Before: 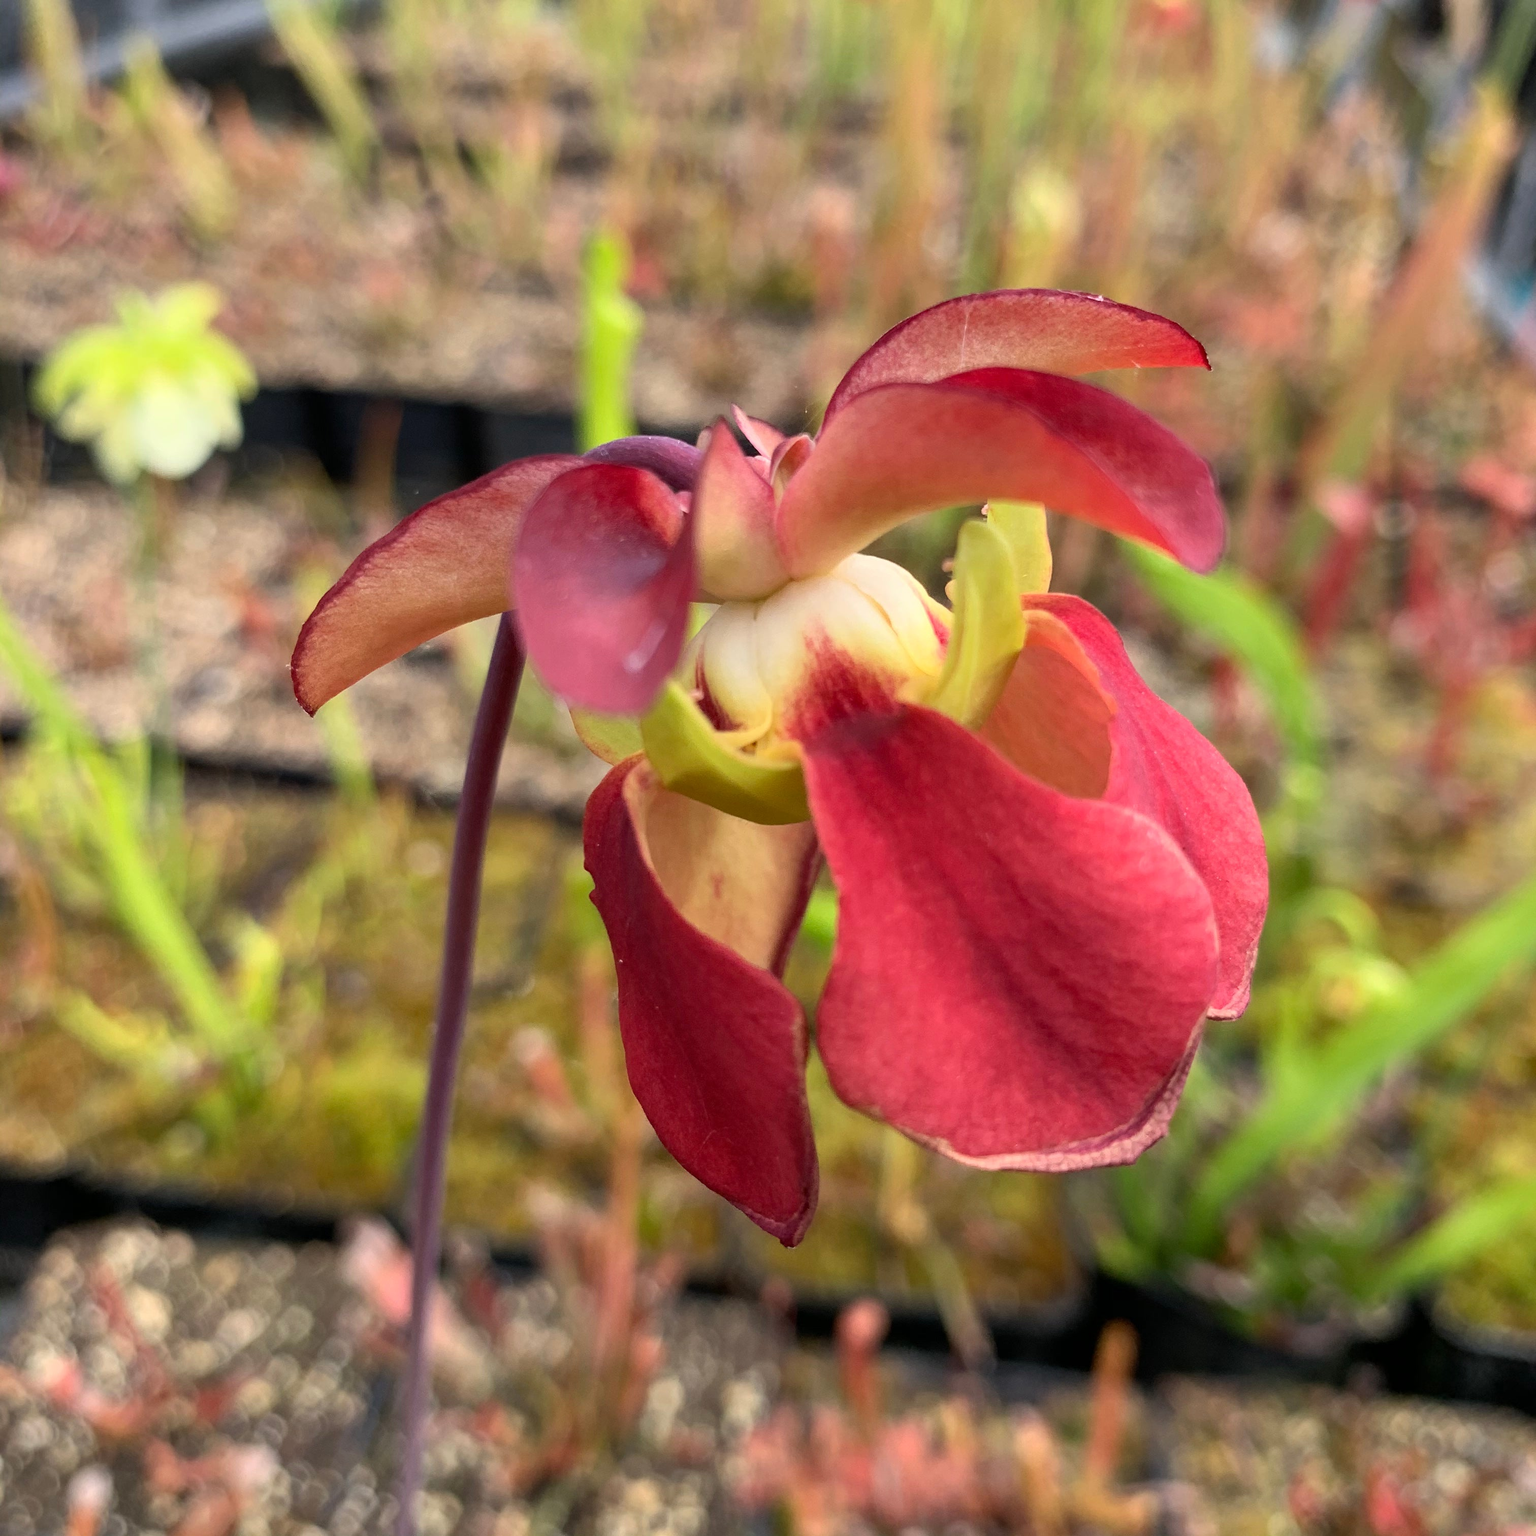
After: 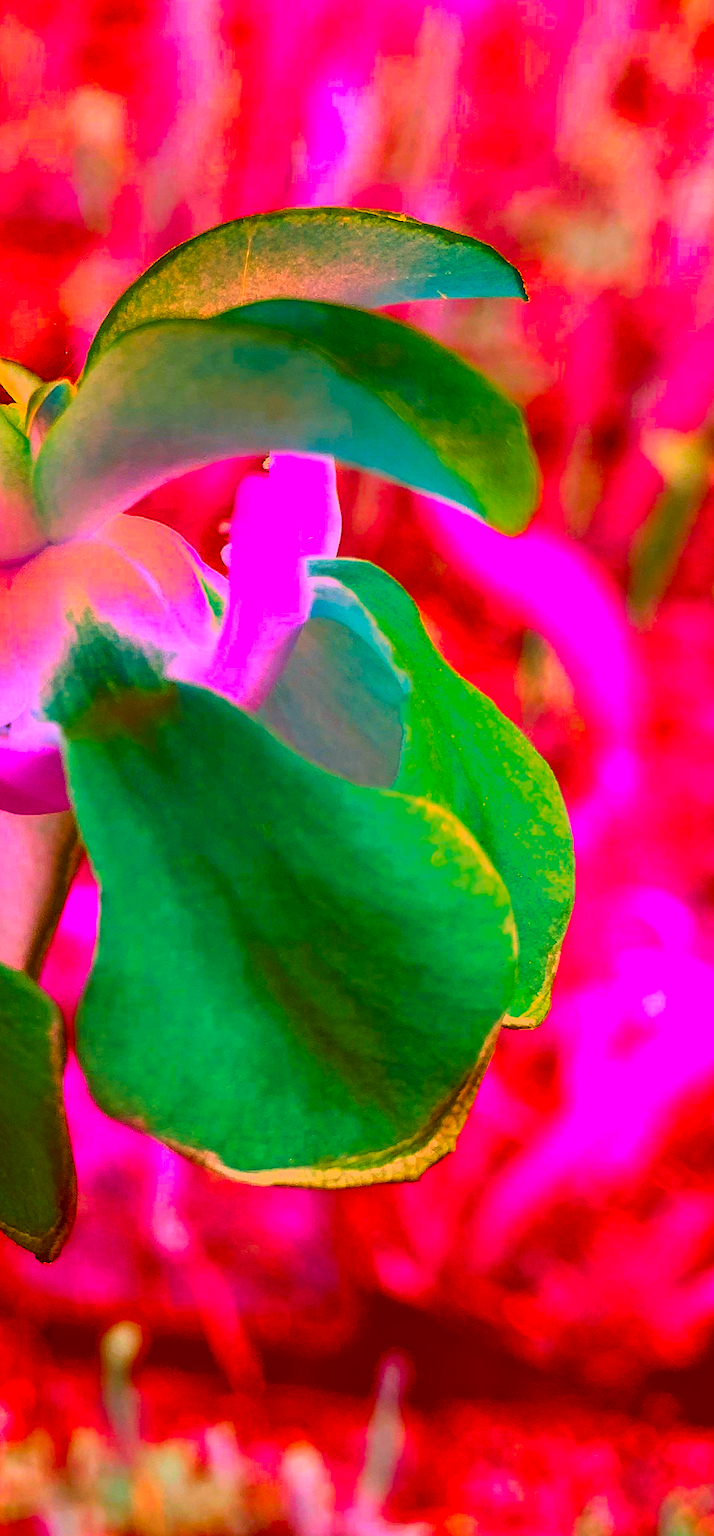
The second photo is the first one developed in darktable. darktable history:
crop: left 47.628%, top 6.643%, right 7.874%
rotate and perspective: rotation 0.074°, lens shift (vertical) 0.096, lens shift (horizontal) -0.041, crop left 0.043, crop right 0.952, crop top 0.024, crop bottom 0.979
local contrast: detail 130%
sharpen: radius 1.4, amount 1.25, threshold 0.7
color correction: highlights a* -39.68, highlights b* -40, shadows a* -40, shadows b* -40, saturation -3
